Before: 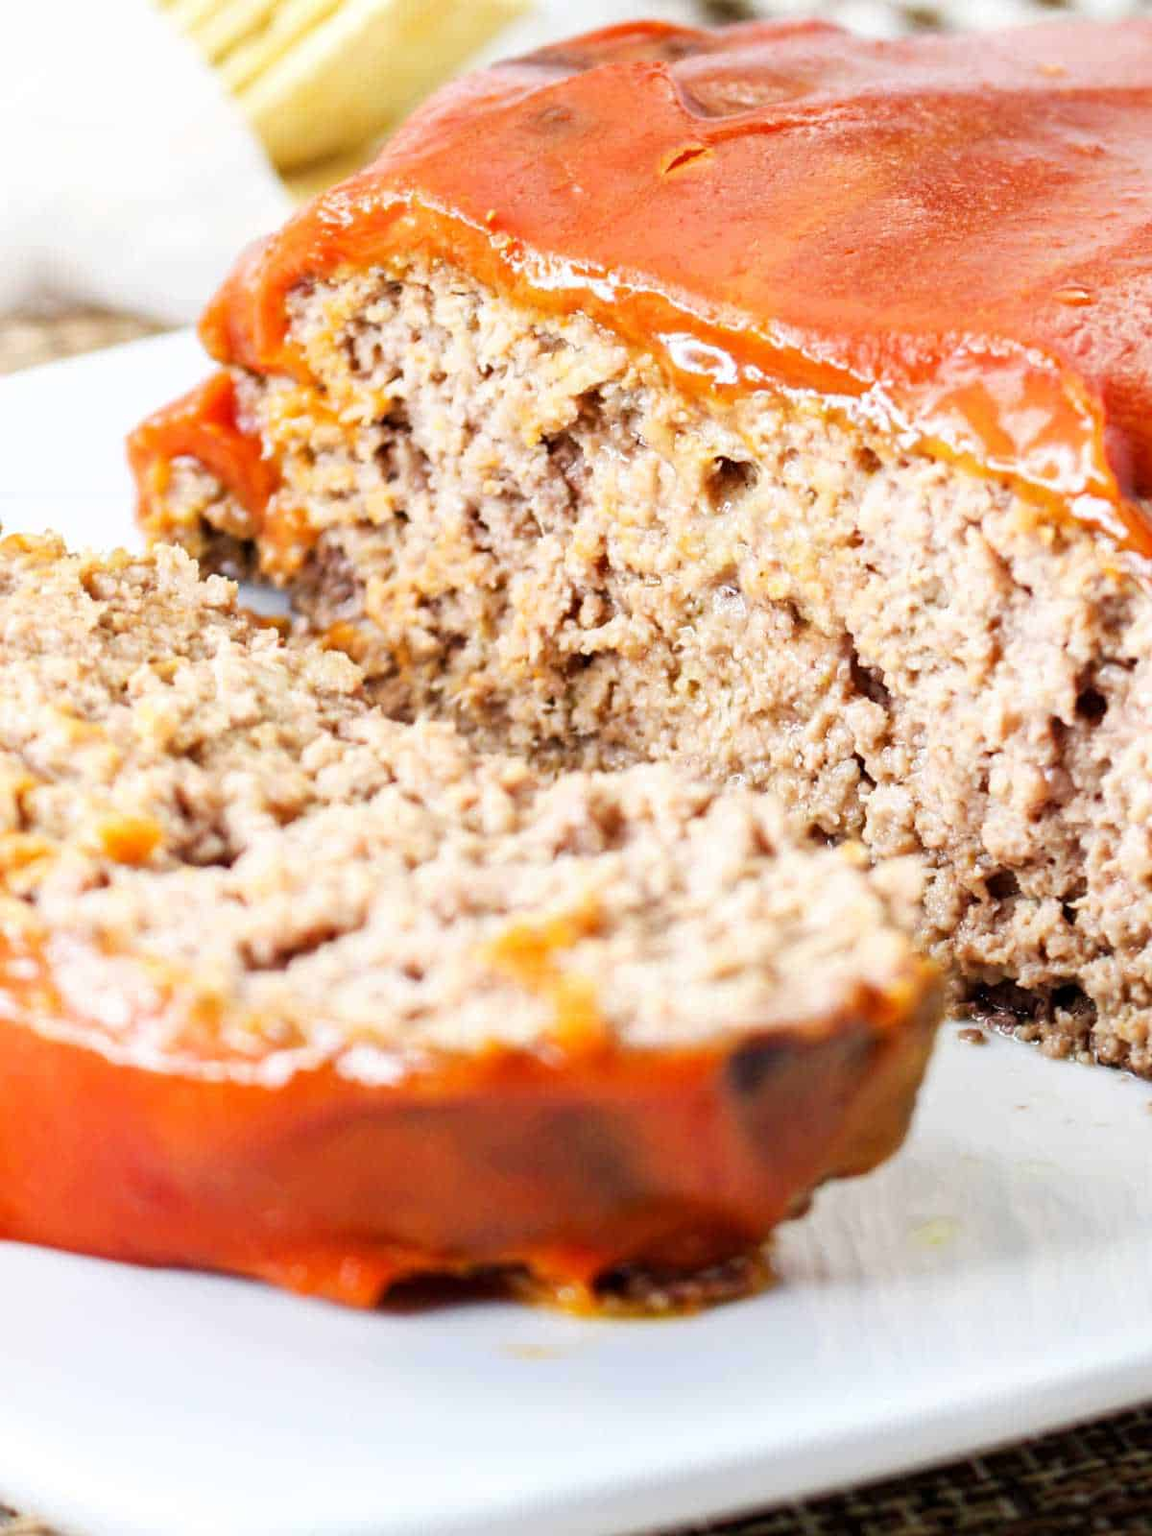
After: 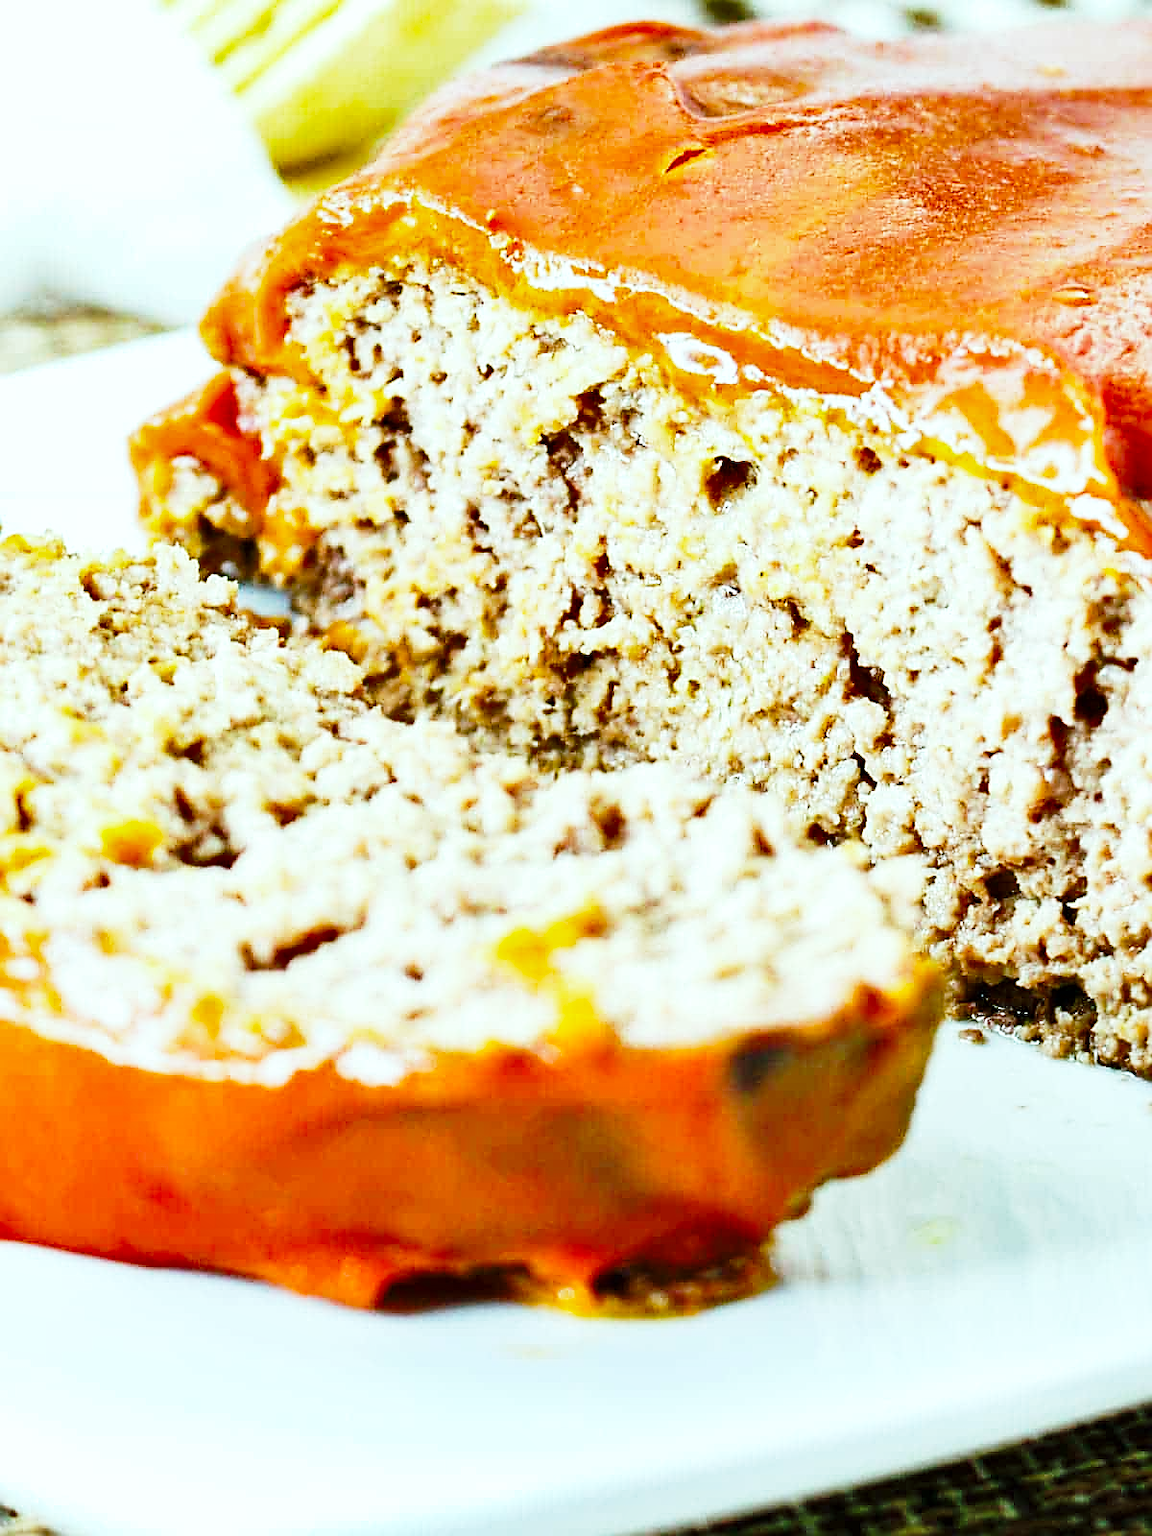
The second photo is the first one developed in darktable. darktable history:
white balance: emerald 1
shadows and highlights: low approximation 0.01, soften with gaussian
color balance rgb: shadows lift › chroma 11.71%, shadows lift › hue 133.46°, highlights gain › chroma 4%, highlights gain › hue 200.2°, perceptual saturation grading › global saturation 18.05%
sharpen: radius 1.4, amount 1.25, threshold 0.7
base curve: curves: ch0 [(0, 0) (0.028, 0.03) (0.121, 0.232) (0.46, 0.748) (0.859, 0.968) (1, 1)], preserve colors none
